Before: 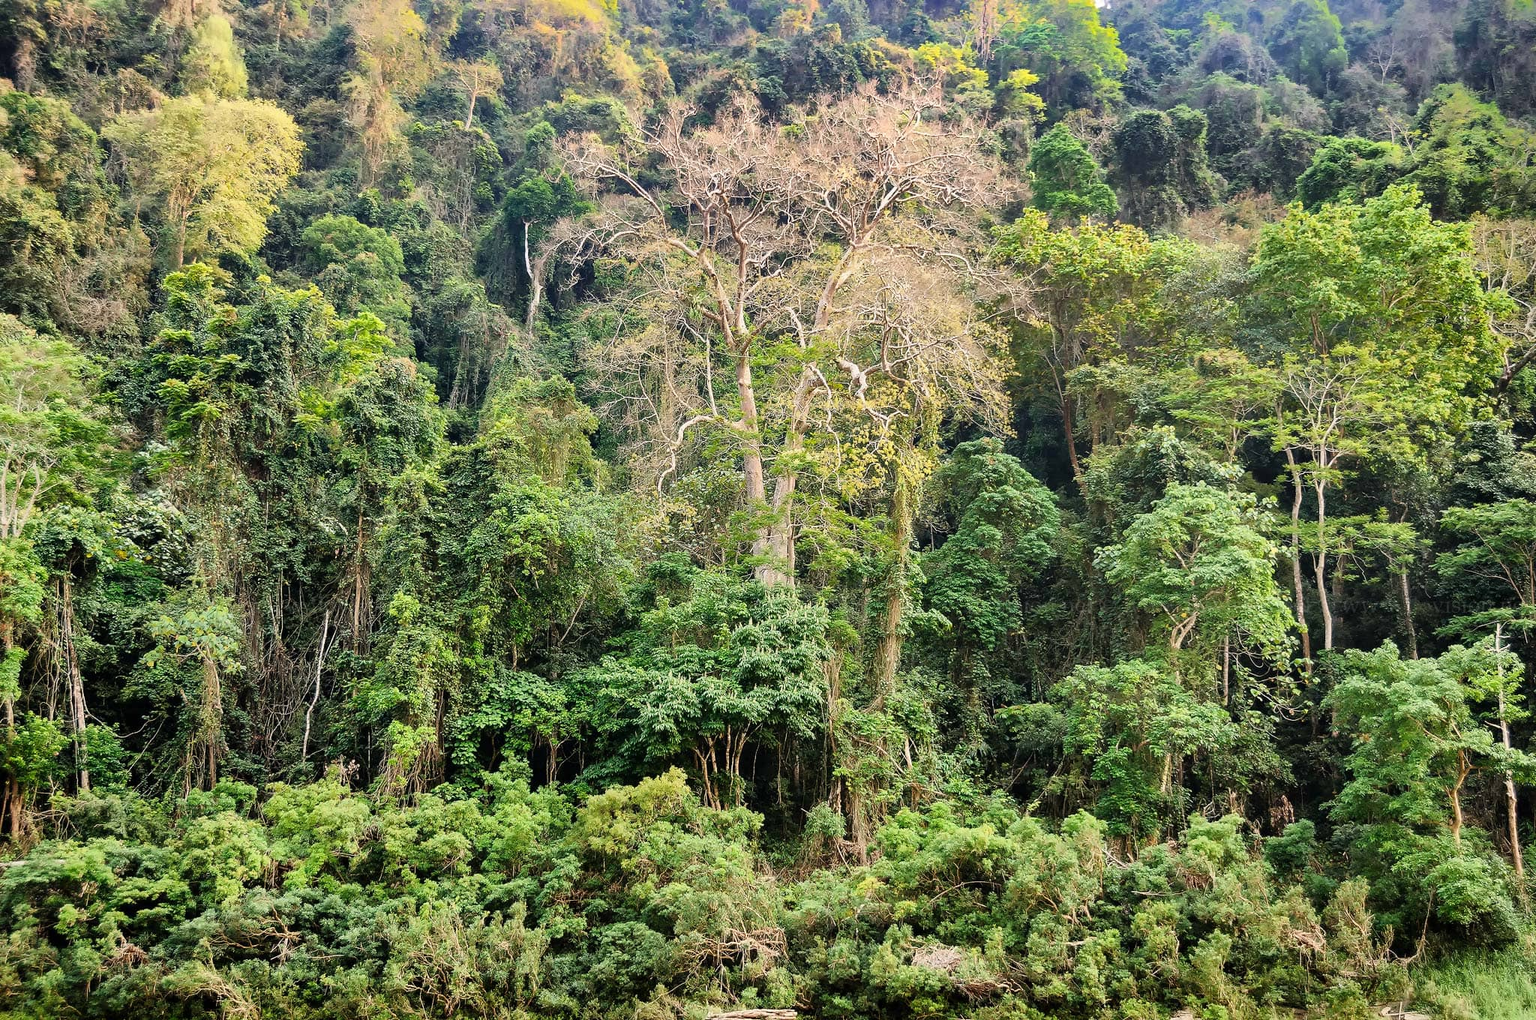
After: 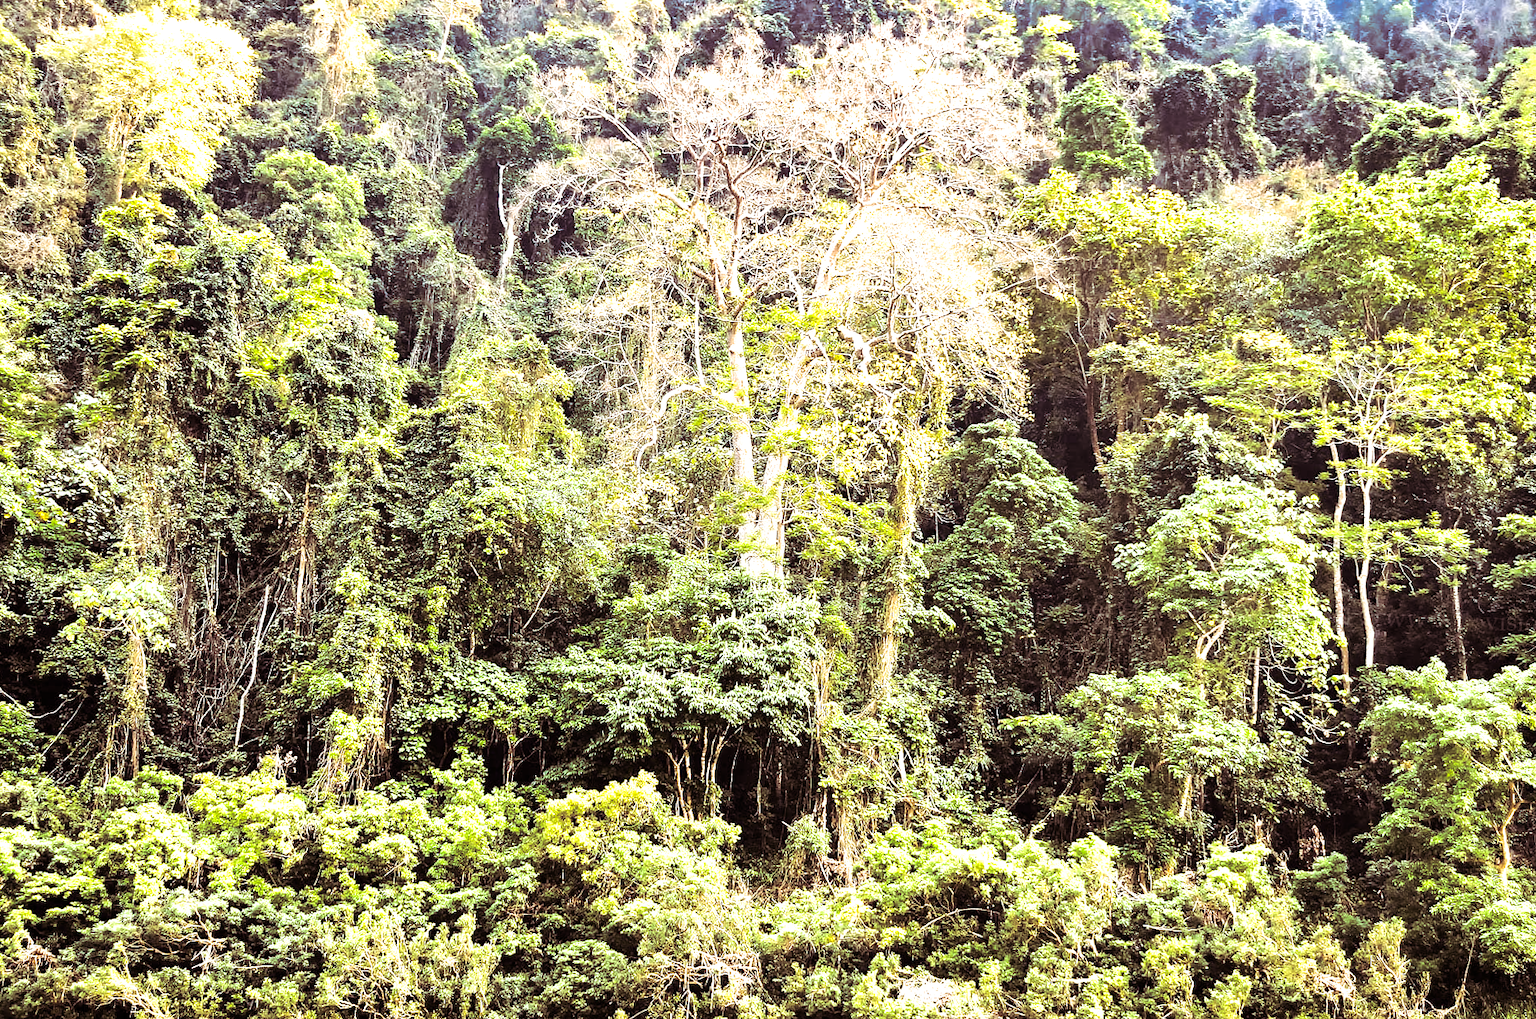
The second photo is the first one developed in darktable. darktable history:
split-toning: shadows › saturation 0.41, highlights › saturation 0, compress 33.55%
color contrast: green-magenta contrast 0.85, blue-yellow contrast 1.25, unbound 0
crop and rotate: angle -1.96°, left 3.097%, top 4.154%, right 1.586%, bottom 0.529%
tone equalizer: -8 EV -0.75 EV, -7 EV -0.7 EV, -6 EV -0.6 EV, -5 EV -0.4 EV, -3 EV 0.4 EV, -2 EV 0.6 EV, -1 EV 0.7 EV, +0 EV 0.75 EV, edges refinement/feathering 500, mask exposure compensation -1.57 EV, preserve details no
exposure: black level correction 0, exposure 0.7 EV, compensate exposure bias true, compensate highlight preservation false
